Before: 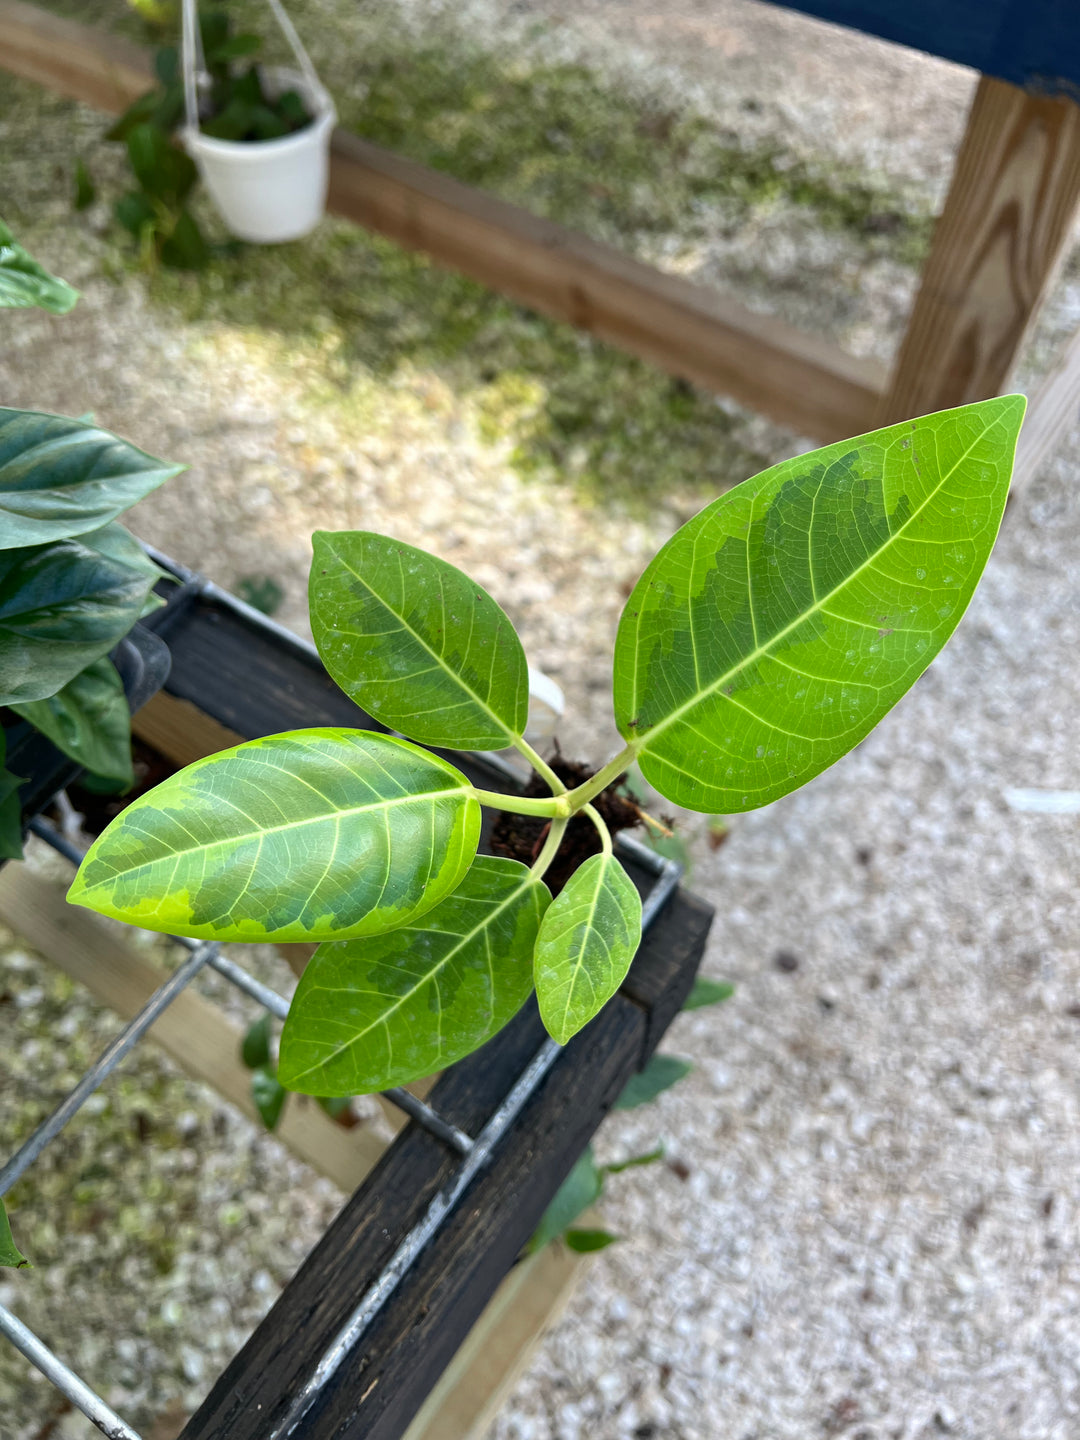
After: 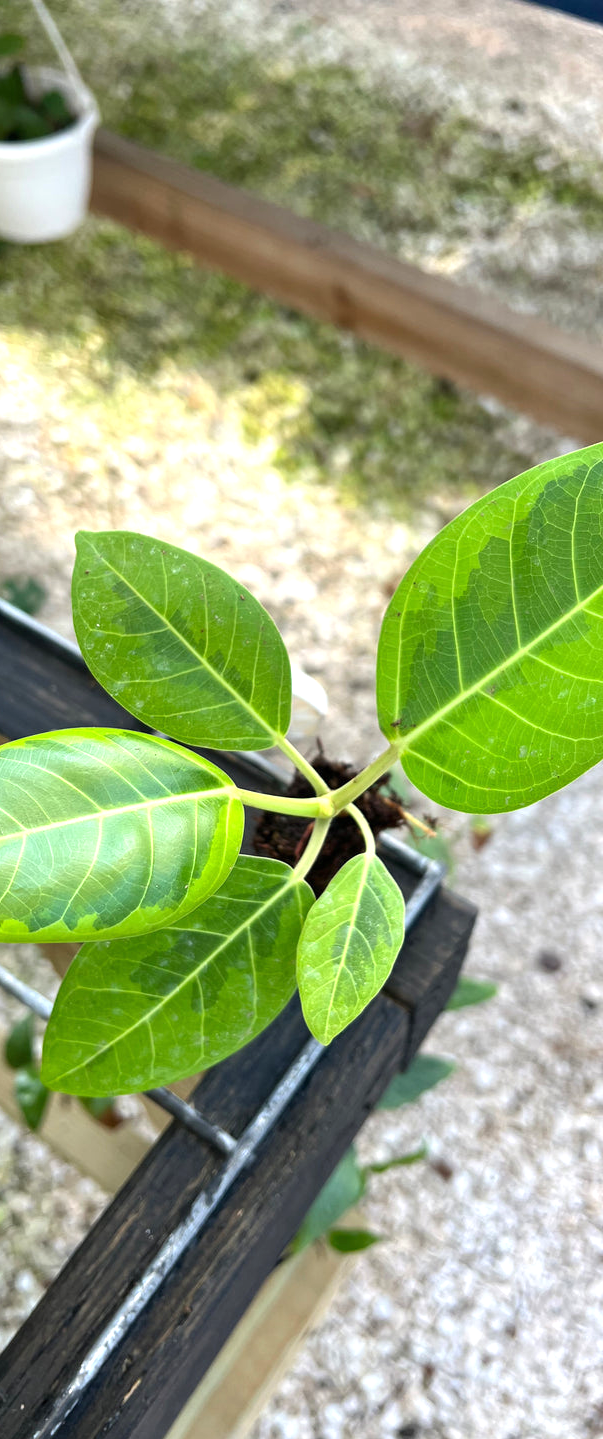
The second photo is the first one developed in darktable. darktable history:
crop: left 22.026%, right 22.117%, bottom 0.004%
exposure: black level correction 0, exposure 0.498 EV, compensate highlight preservation false
